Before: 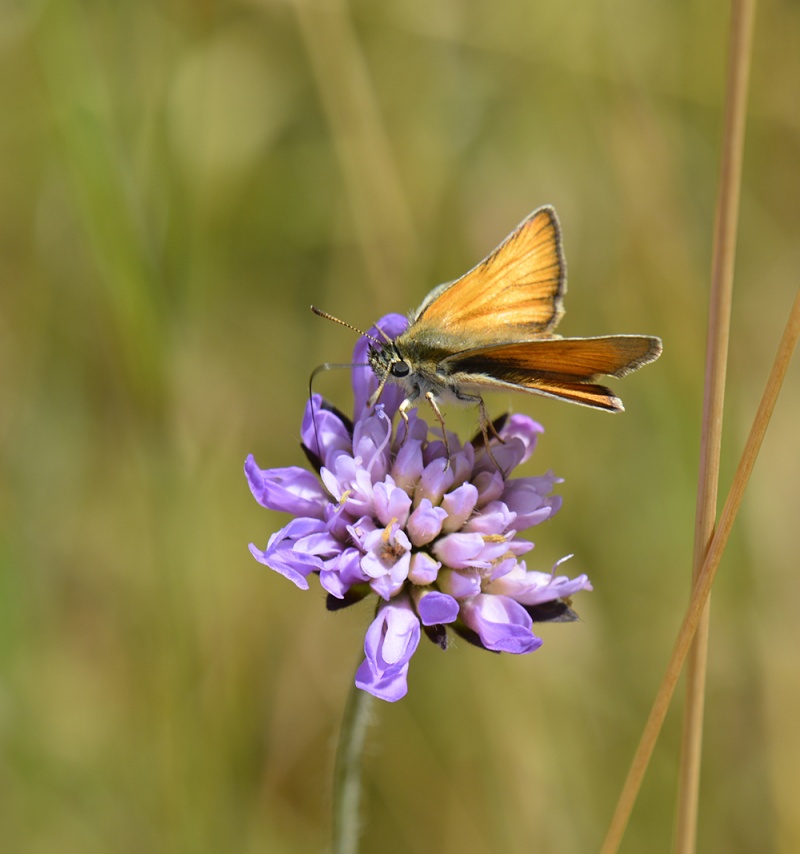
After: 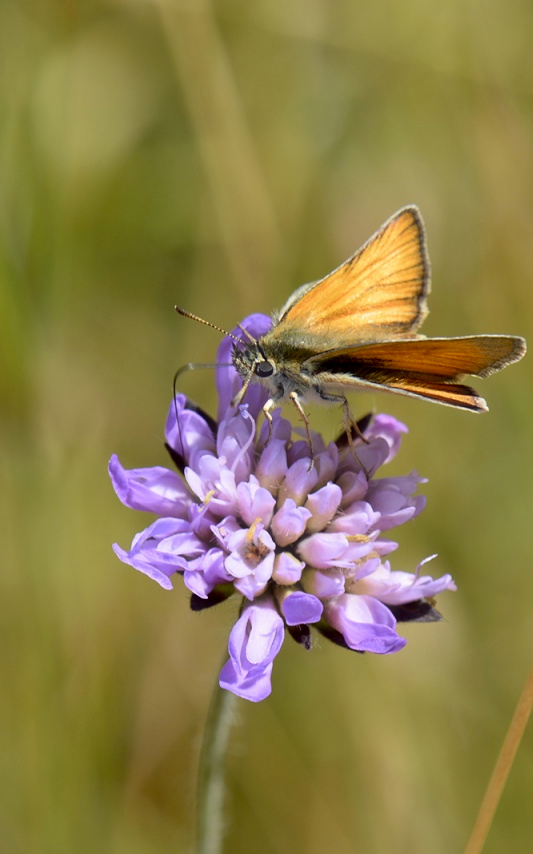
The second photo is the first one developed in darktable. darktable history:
crop: left 17.109%, right 16.154%
exposure: black level correction 0.009, compensate exposure bias true, compensate highlight preservation false
tone equalizer: on, module defaults
haze removal: strength -0.099, compatibility mode true, adaptive false
